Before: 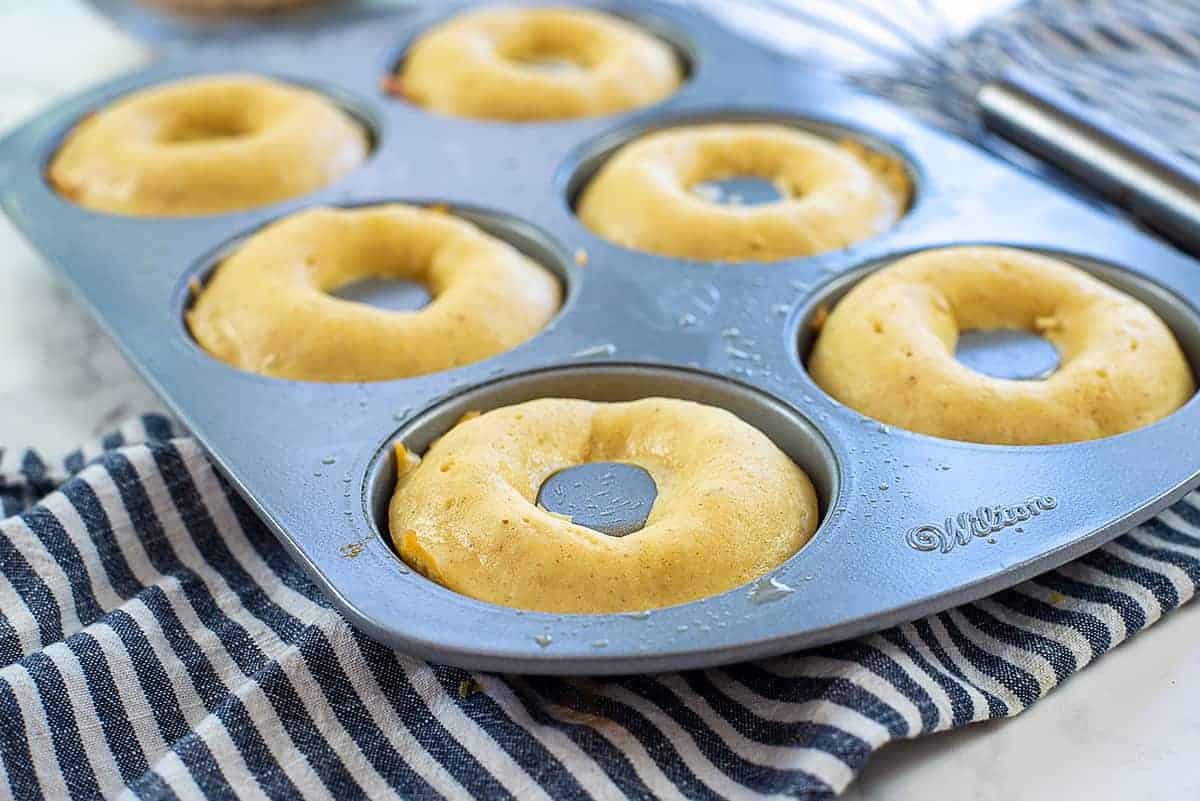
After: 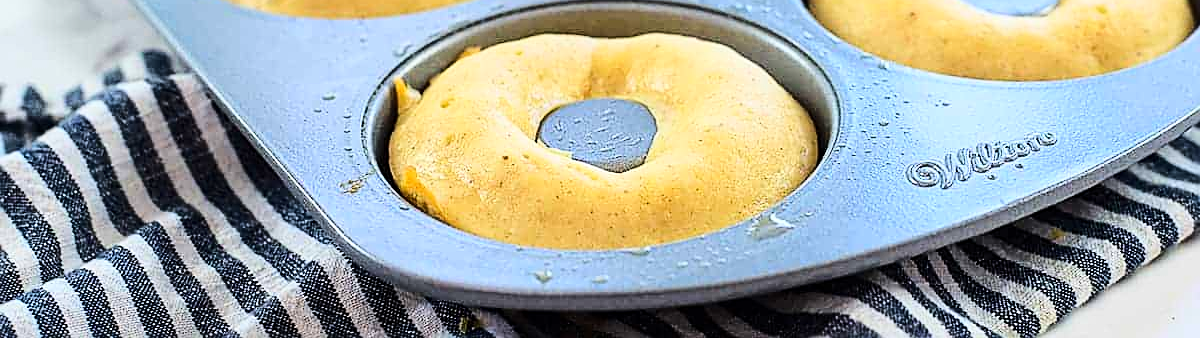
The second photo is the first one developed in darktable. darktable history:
crop: top 45.452%, bottom 12.292%
sharpen: on, module defaults
base curve: curves: ch0 [(0, 0) (0.036, 0.025) (0.121, 0.166) (0.206, 0.329) (0.605, 0.79) (1, 1)]
